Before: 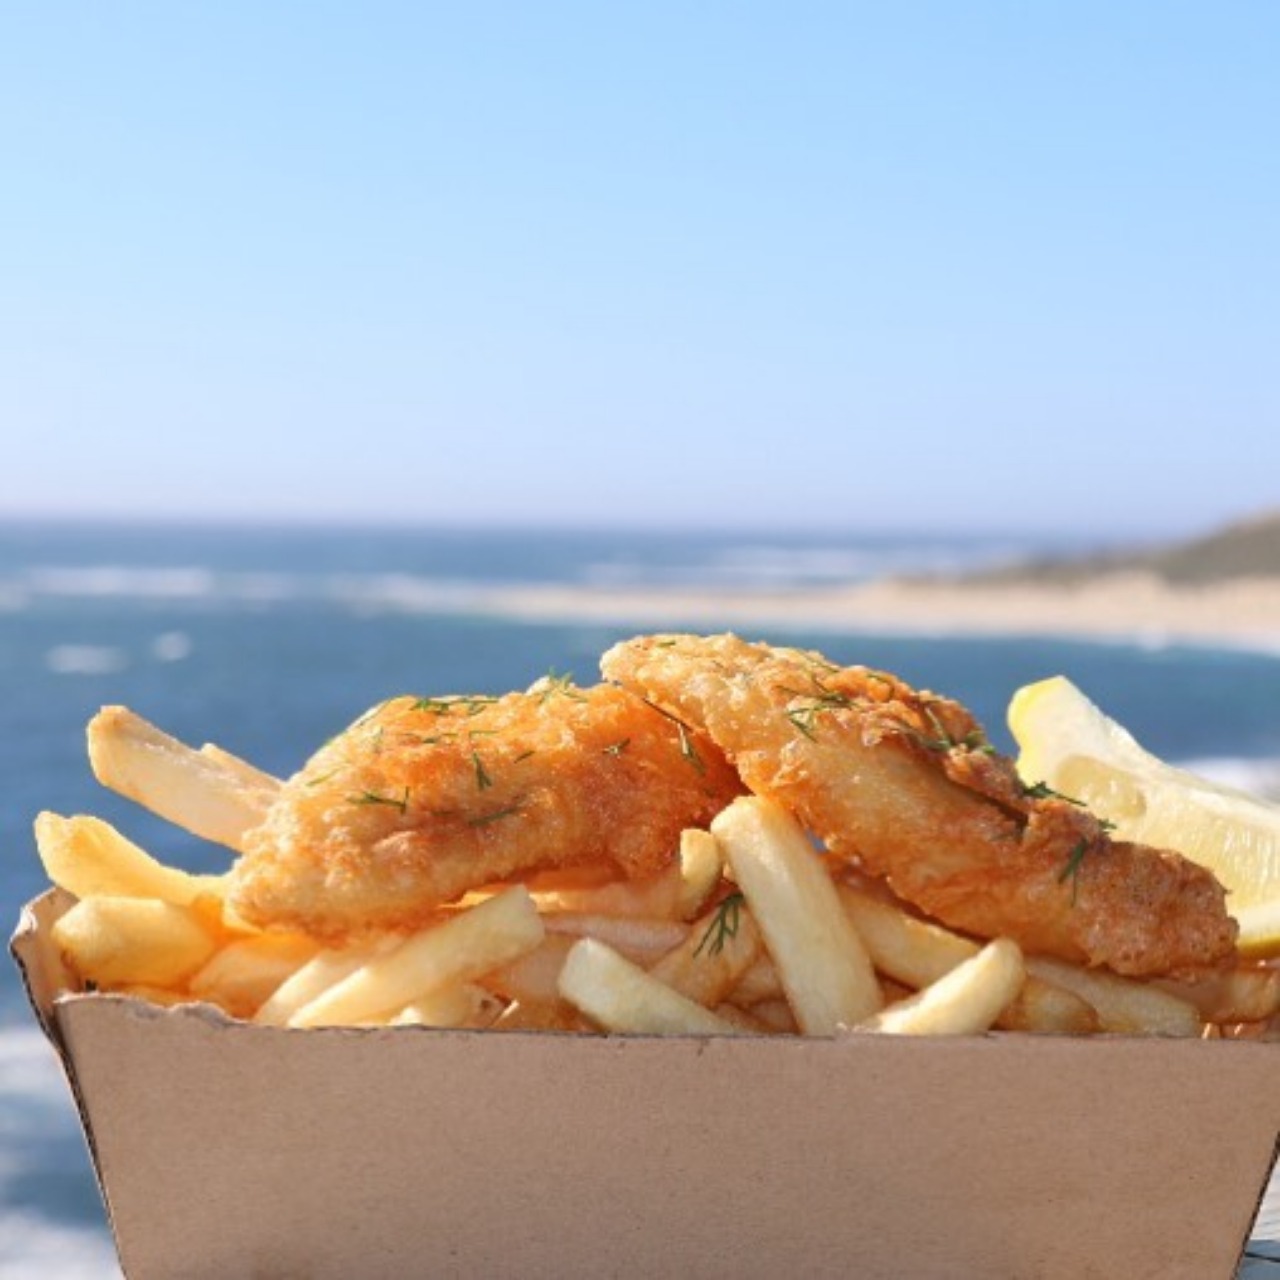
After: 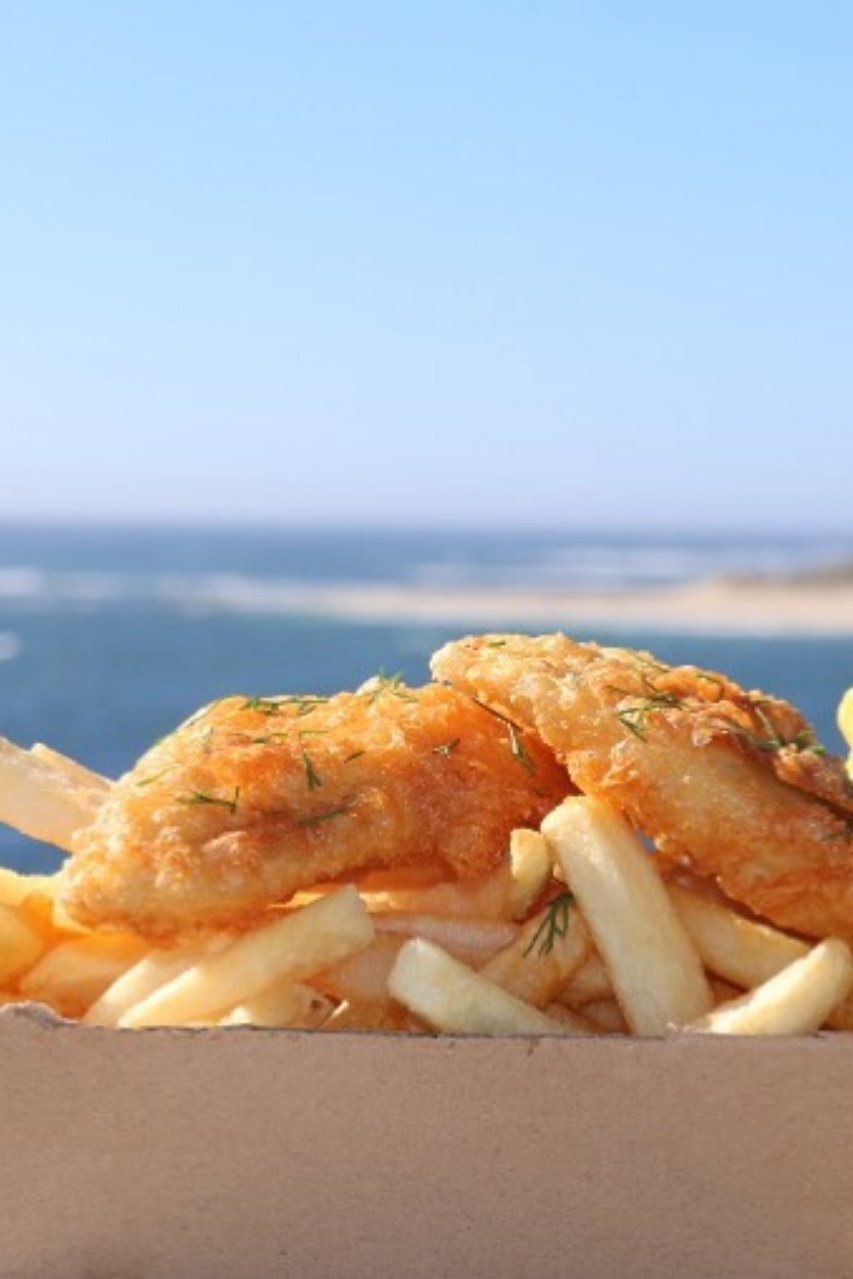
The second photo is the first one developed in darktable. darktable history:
crop and rotate: left 13.342%, right 19.991%
